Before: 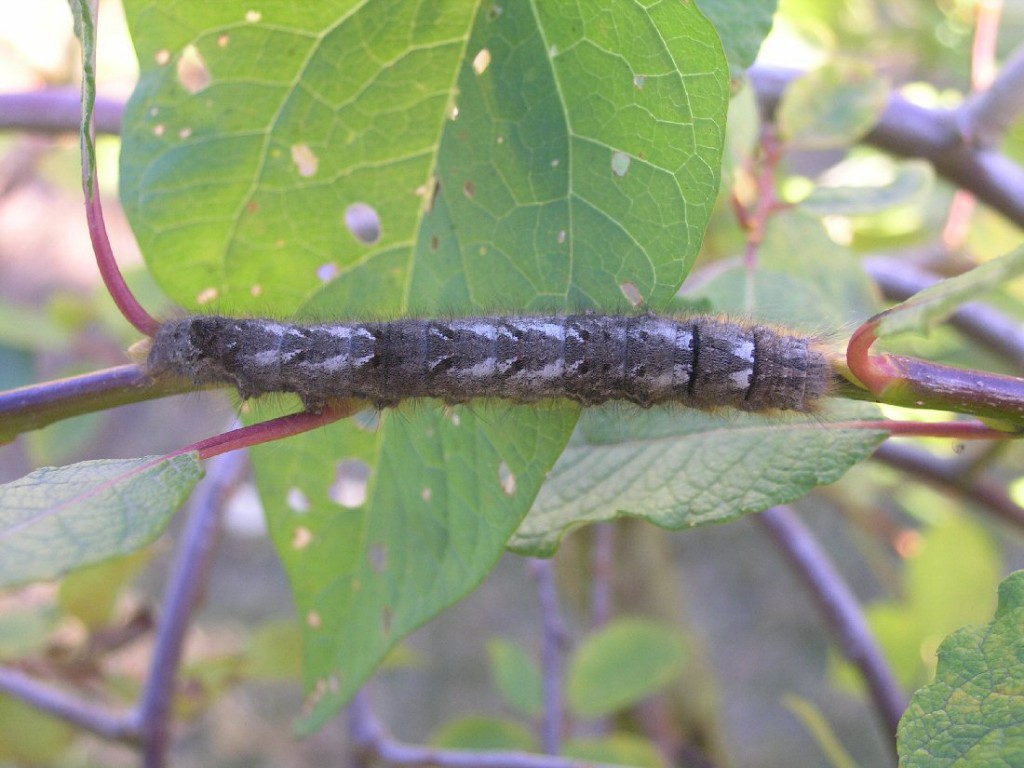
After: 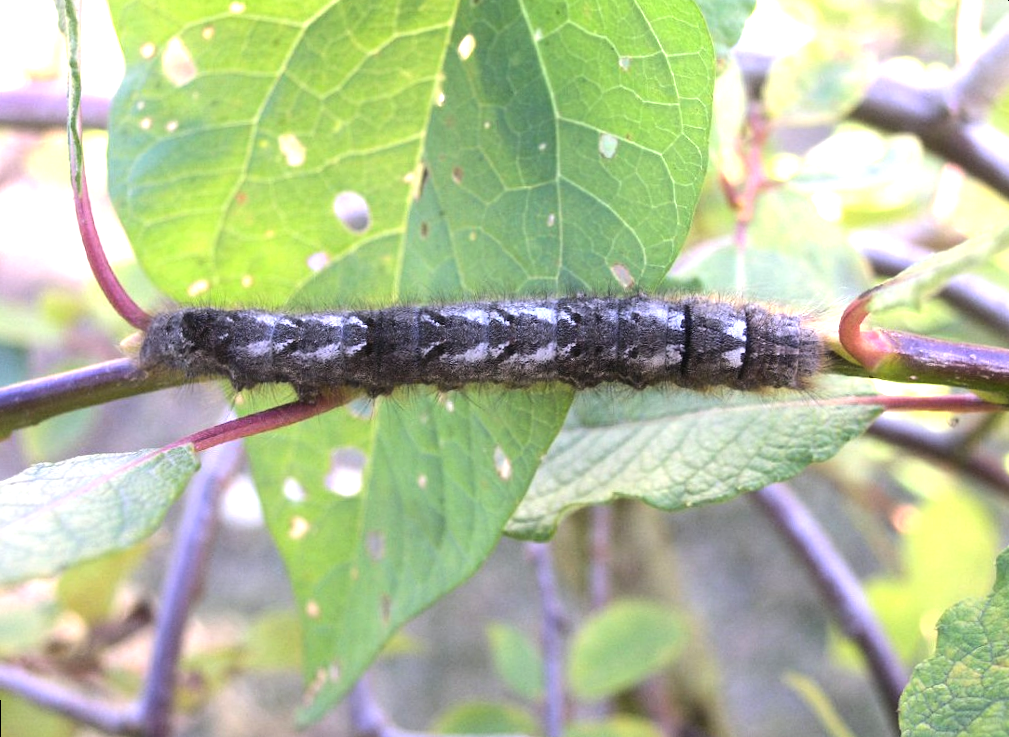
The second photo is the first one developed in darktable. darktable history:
rotate and perspective: rotation -1.42°, crop left 0.016, crop right 0.984, crop top 0.035, crop bottom 0.965
tone equalizer: -8 EV -1.08 EV, -7 EV -1.01 EV, -6 EV -0.867 EV, -5 EV -0.578 EV, -3 EV 0.578 EV, -2 EV 0.867 EV, -1 EV 1.01 EV, +0 EV 1.08 EV, edges refinement/feathering 500, mask exposure compensation -1.57 EV, preserve details no
